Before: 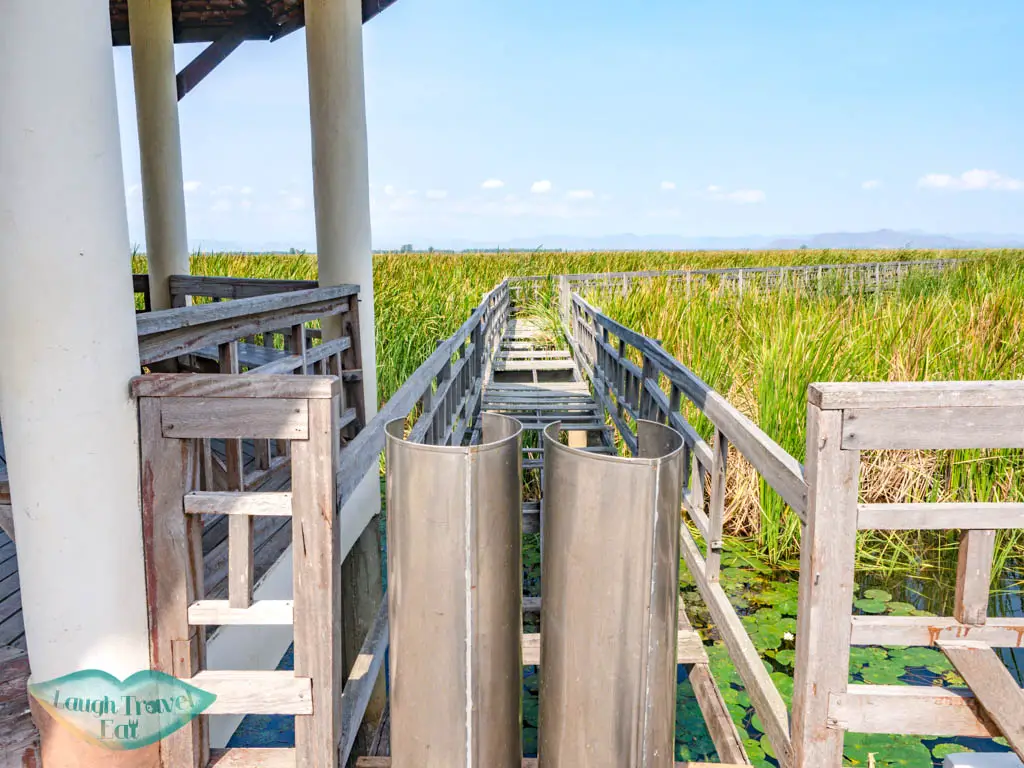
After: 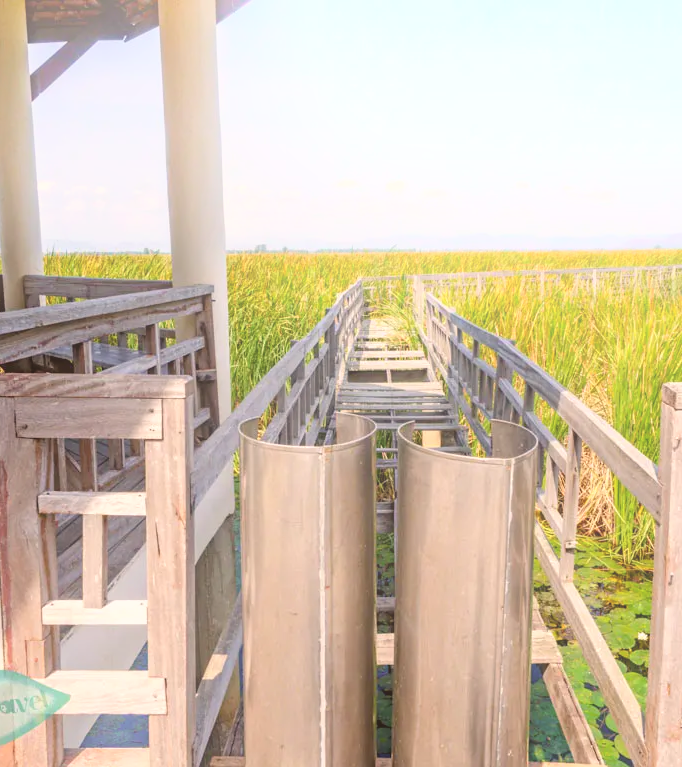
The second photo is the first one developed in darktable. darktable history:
bloom: on, module defaults
color correction: highlights a* 6.27, highlights b* 8.19, shadows a* 5.94, shadows b* 7.23, saturation 0.9
crop and rotate: left 14.292%, right 19.041%
